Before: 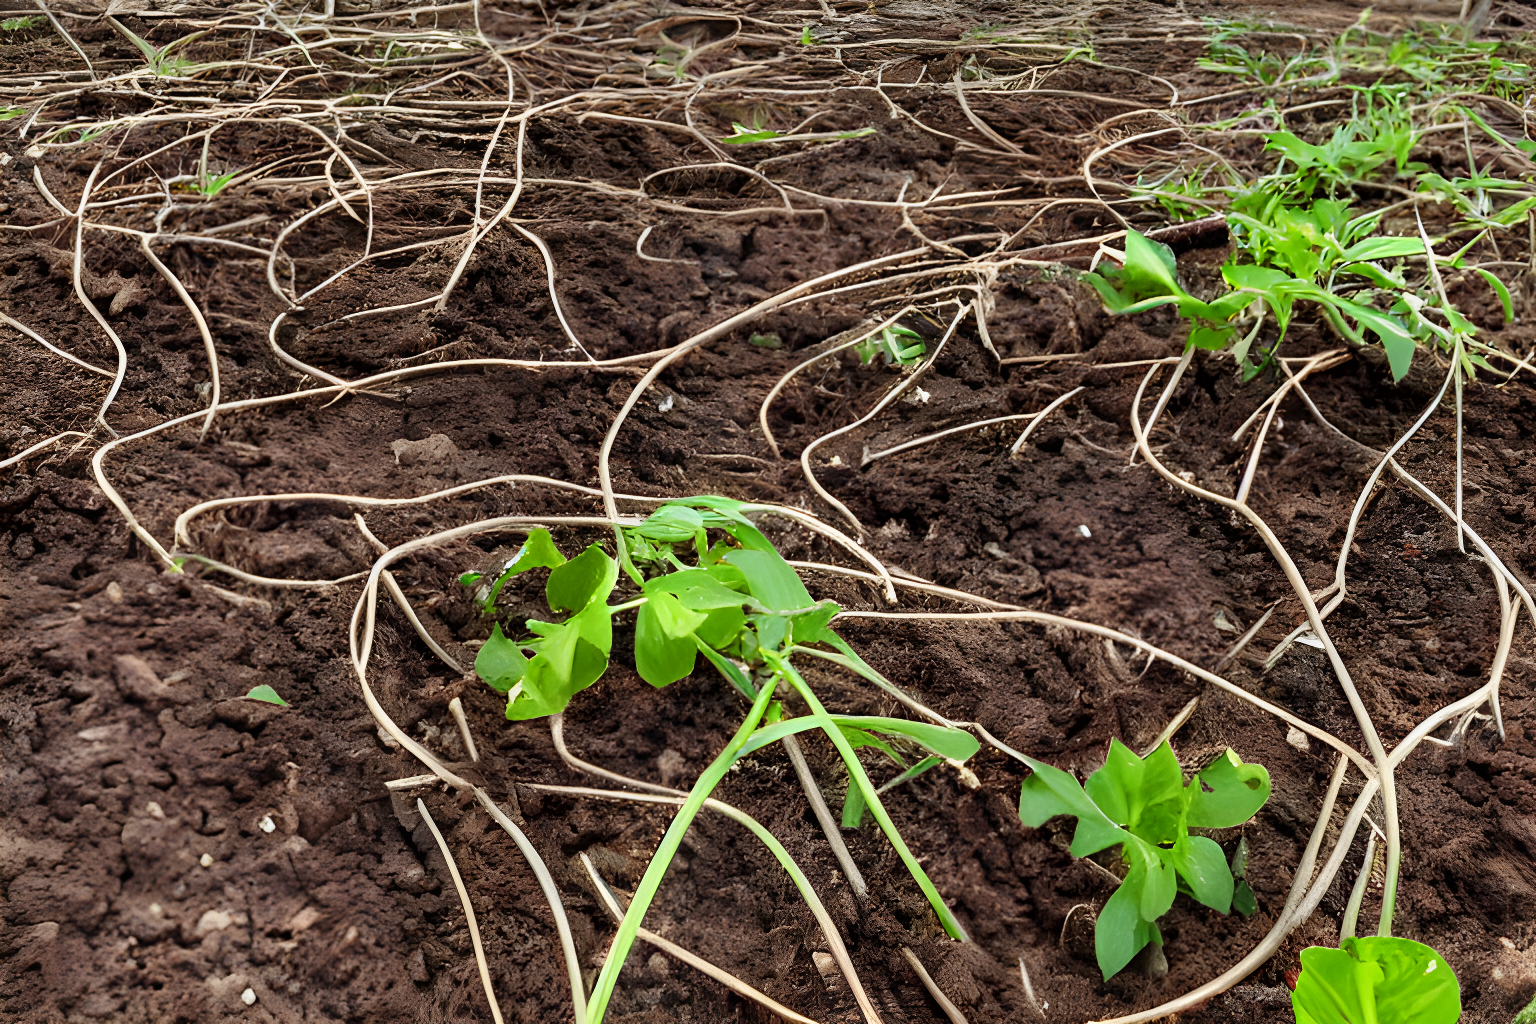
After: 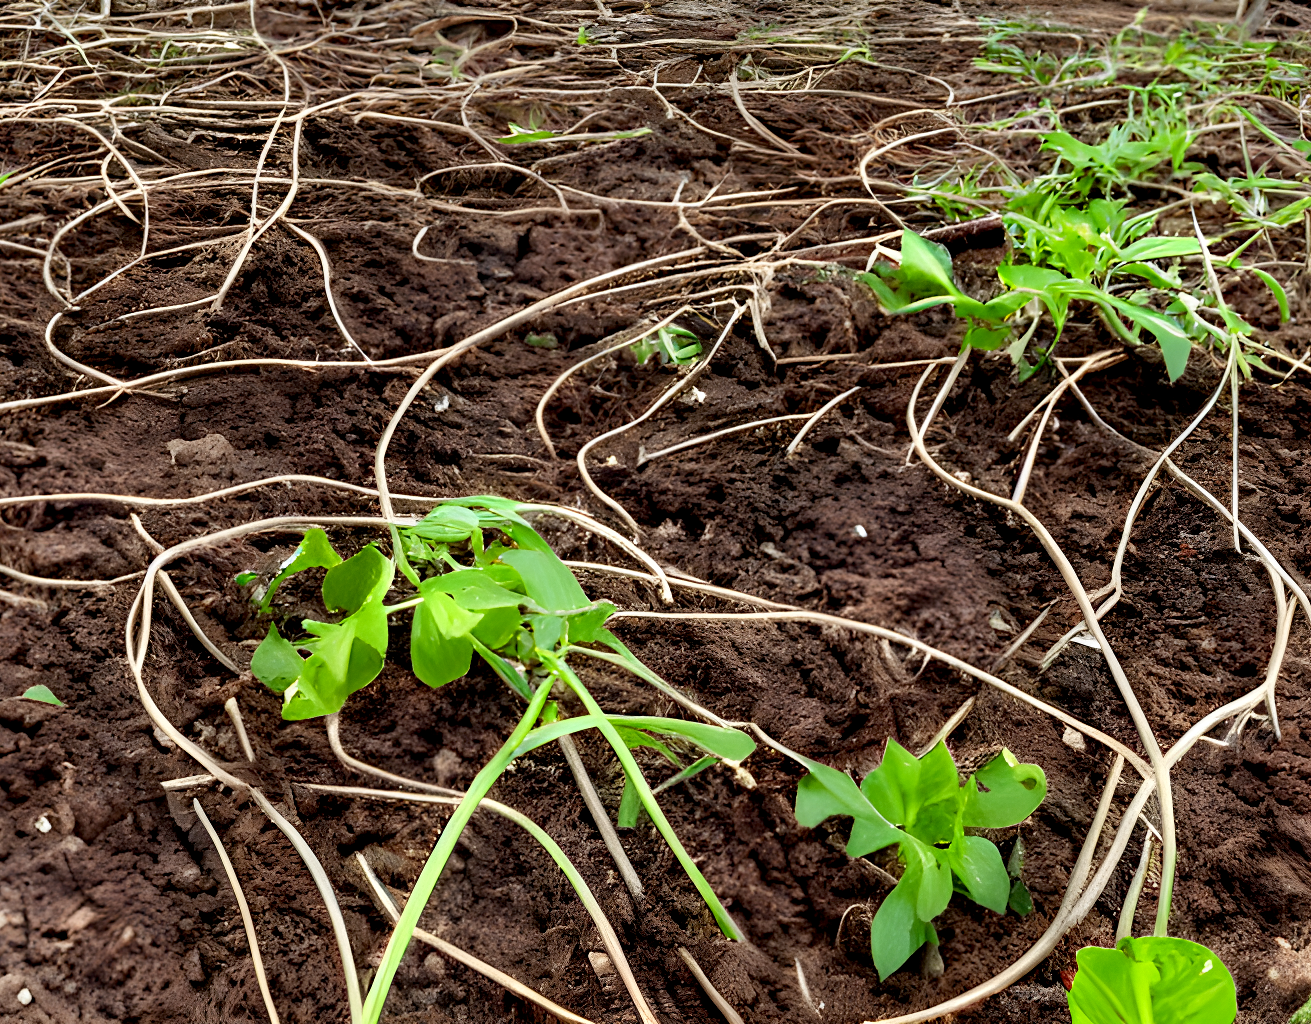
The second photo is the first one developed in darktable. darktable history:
crop and rotate: left 14.584%
exposure: black level correction 0.007, exposure 0.159 EV, compensate highlight preservation false
